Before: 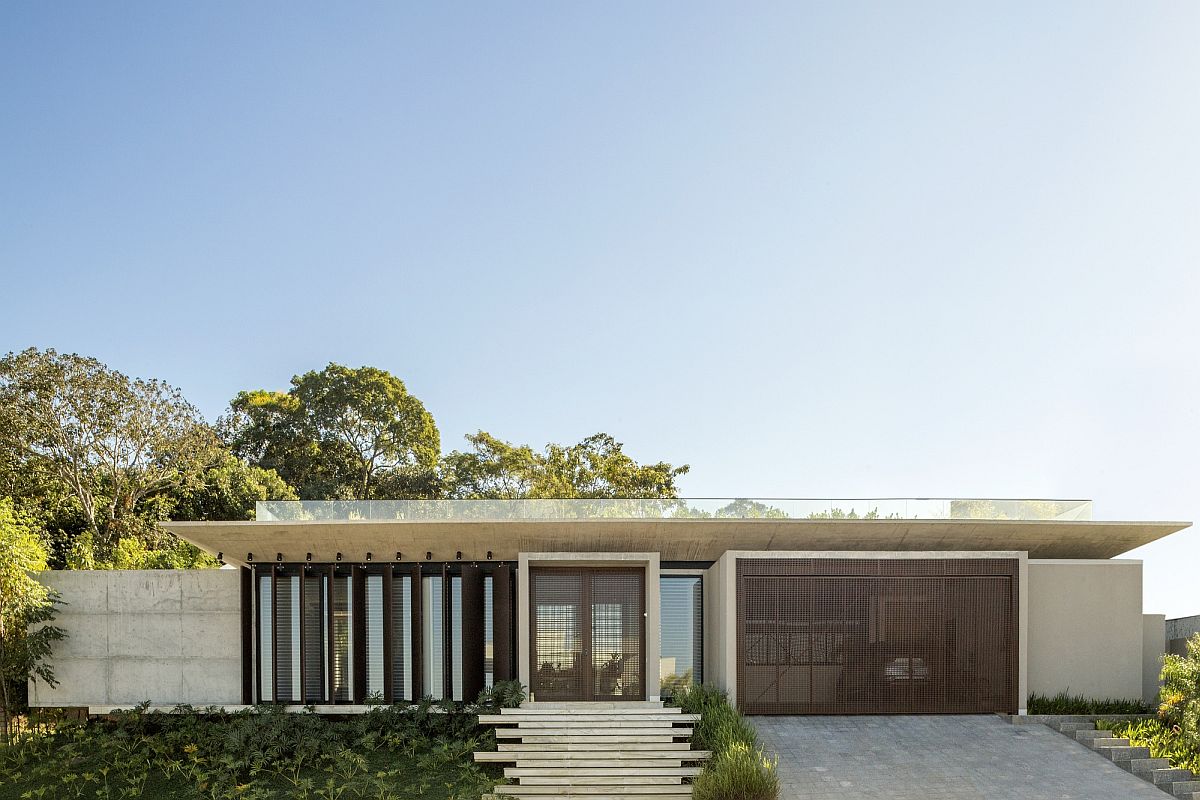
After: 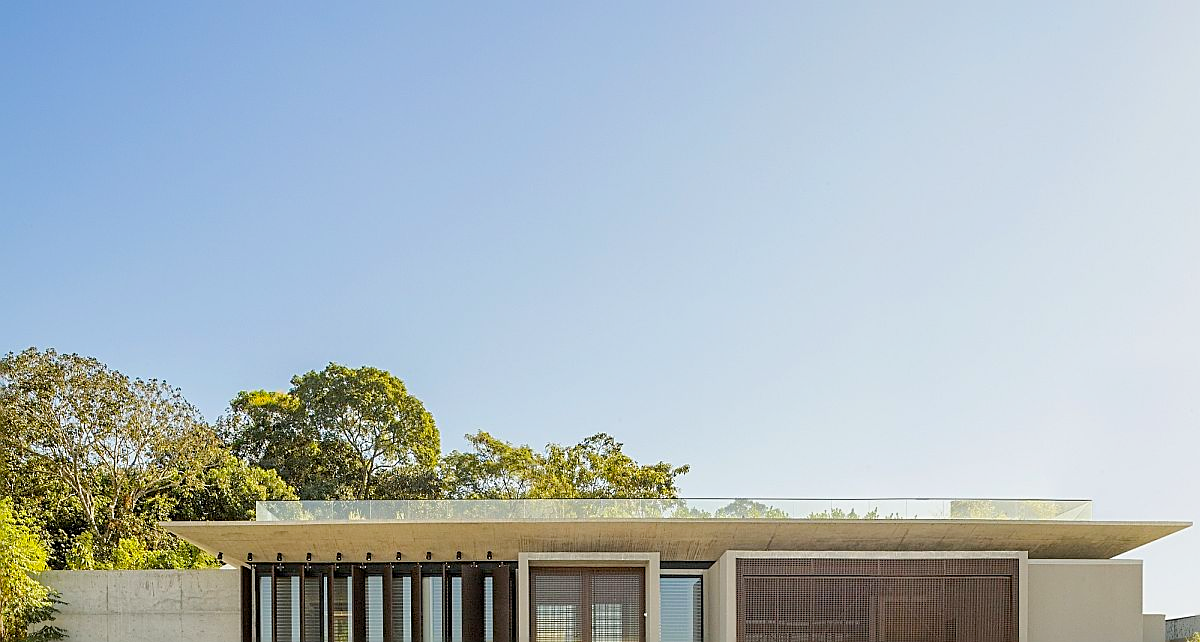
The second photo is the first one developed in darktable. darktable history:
crop: bottom 19.645%
color balance rgb: perceptual saturation grading › global saturation 18.96%, perceptual brilliance grading › mid-tones 10.223%, perceptual brilliance grading › shadows 14.916%, contrast -9.415%
sharpen: on, module defaults
